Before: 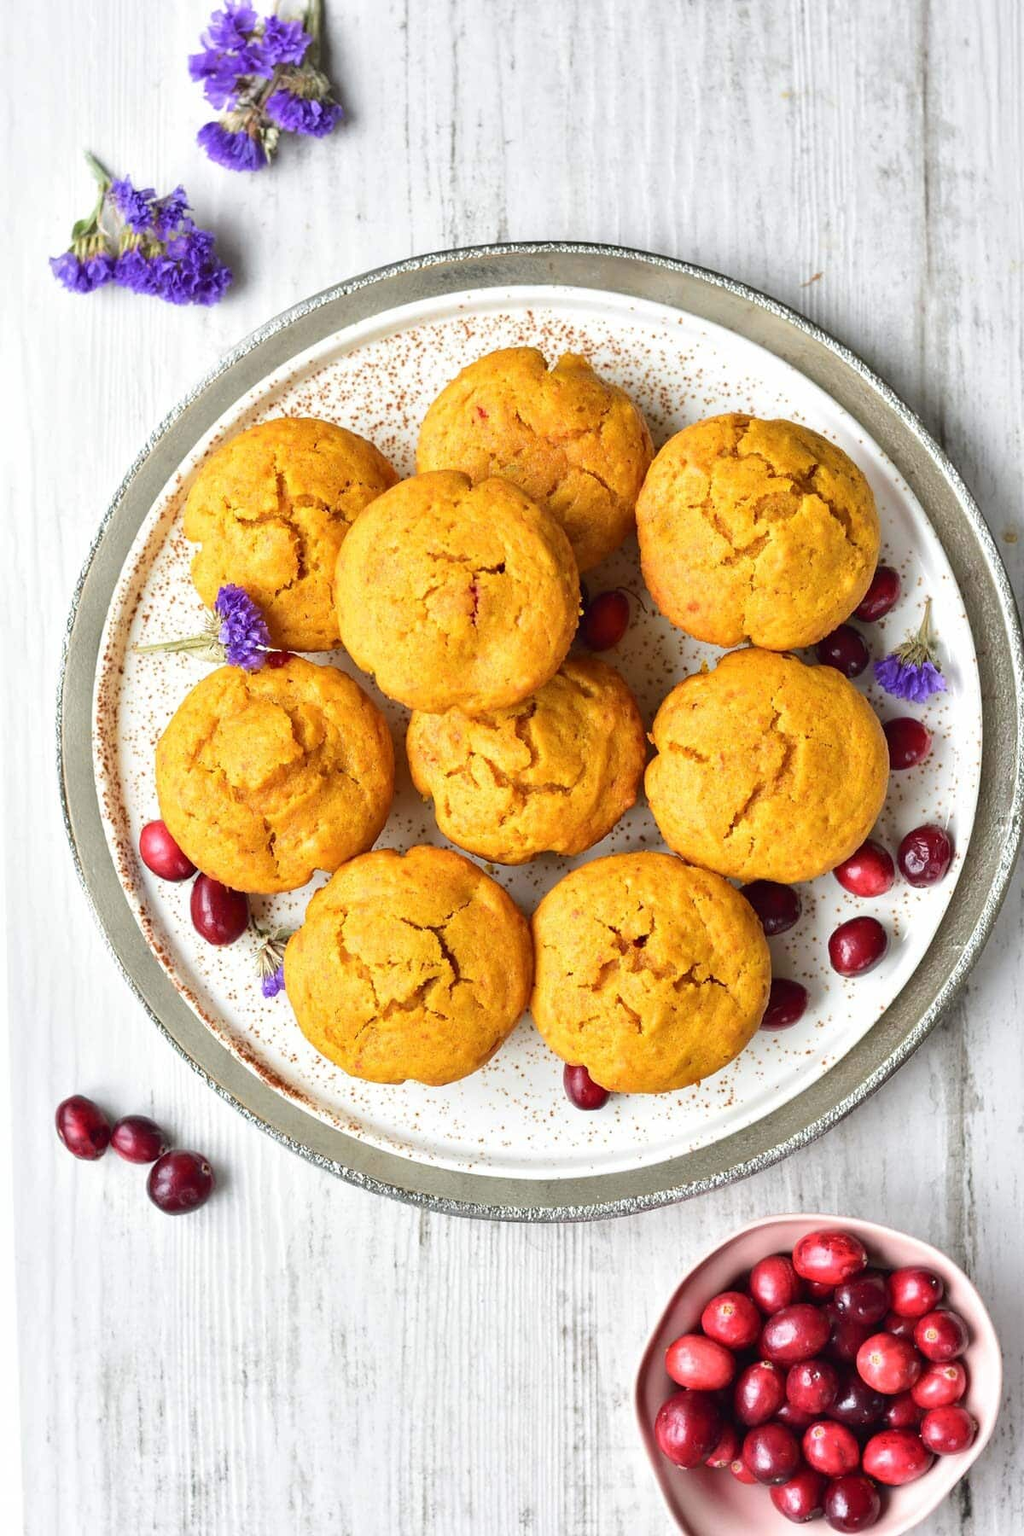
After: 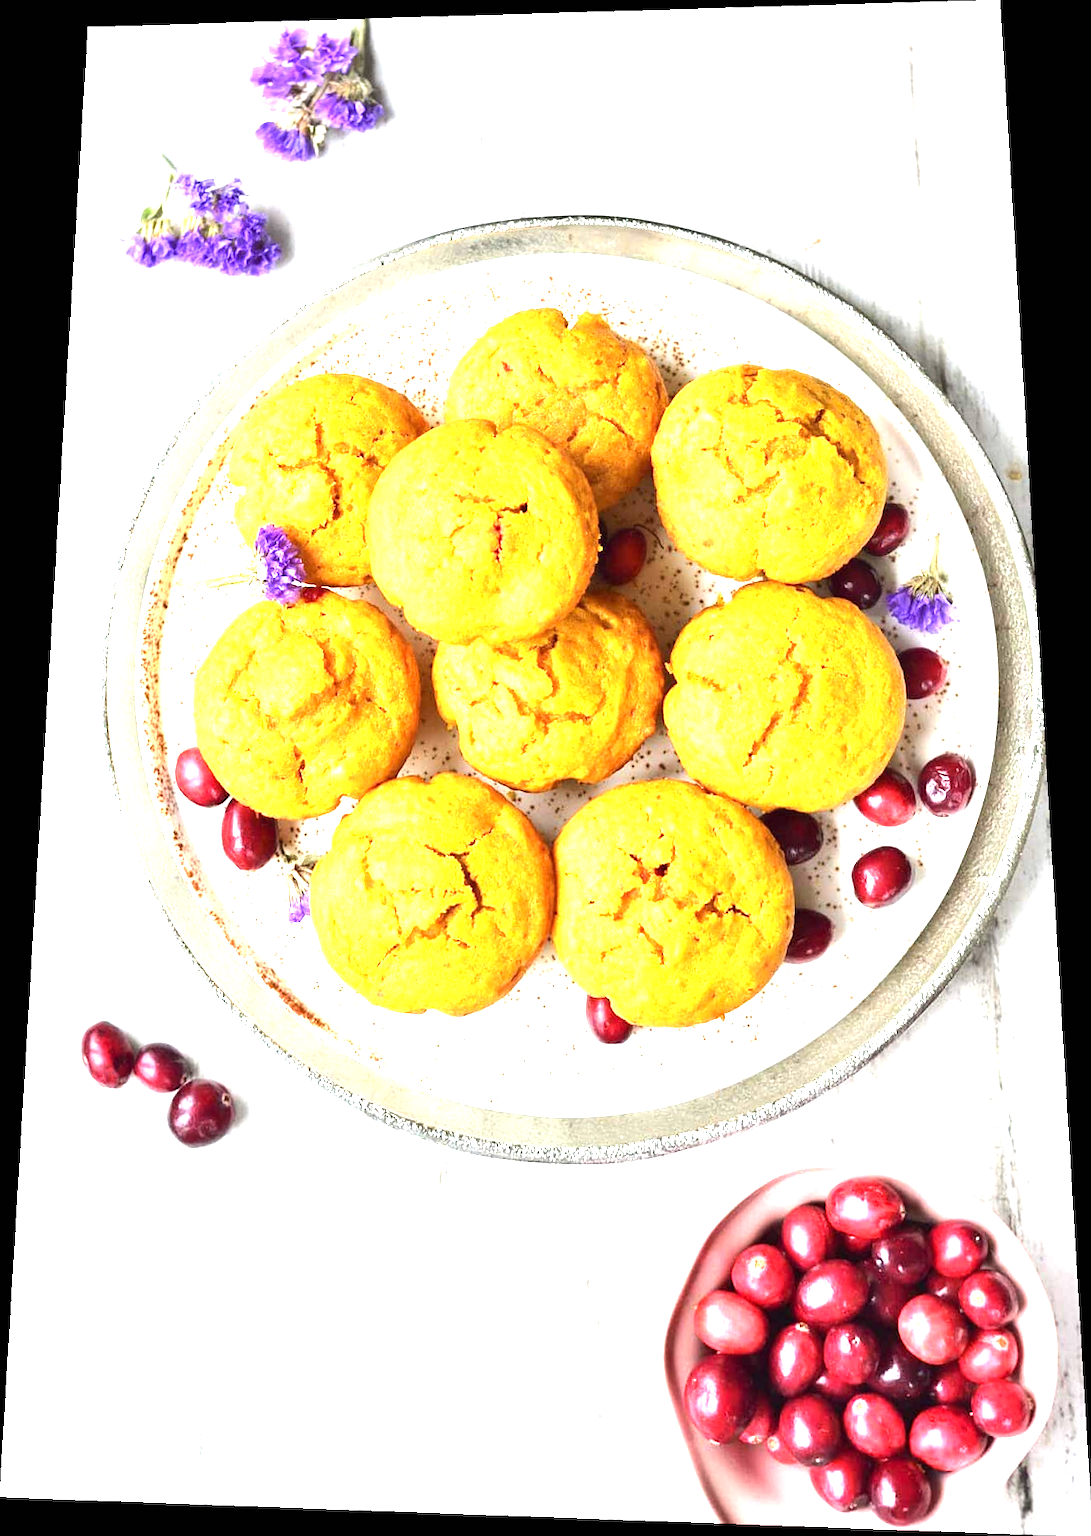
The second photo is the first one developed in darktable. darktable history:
exposure: black level correction 0, exposure 1.2 EV, compensate exposure bias true, compensate highlight preservation false
tone equalizer: -8 EV -0.417 EV, -7 EV -0.389 EV, -6 EV -0.333 EV, -5 EV -0.222 EV, -3 EV 0.222 EV, -2 EV 0.333 EV, -1 EV 0.389 EV, +0 EV 0.417 EV, edges refinement/feathering 500, mask exposure compensation -1.57 EV, preserve details no
rotate and perspective: rotation 0.128°, lens shift (vertical) -0.181, lens shift (horizontal) -0.044, shear 0.001, automatic cropping off
